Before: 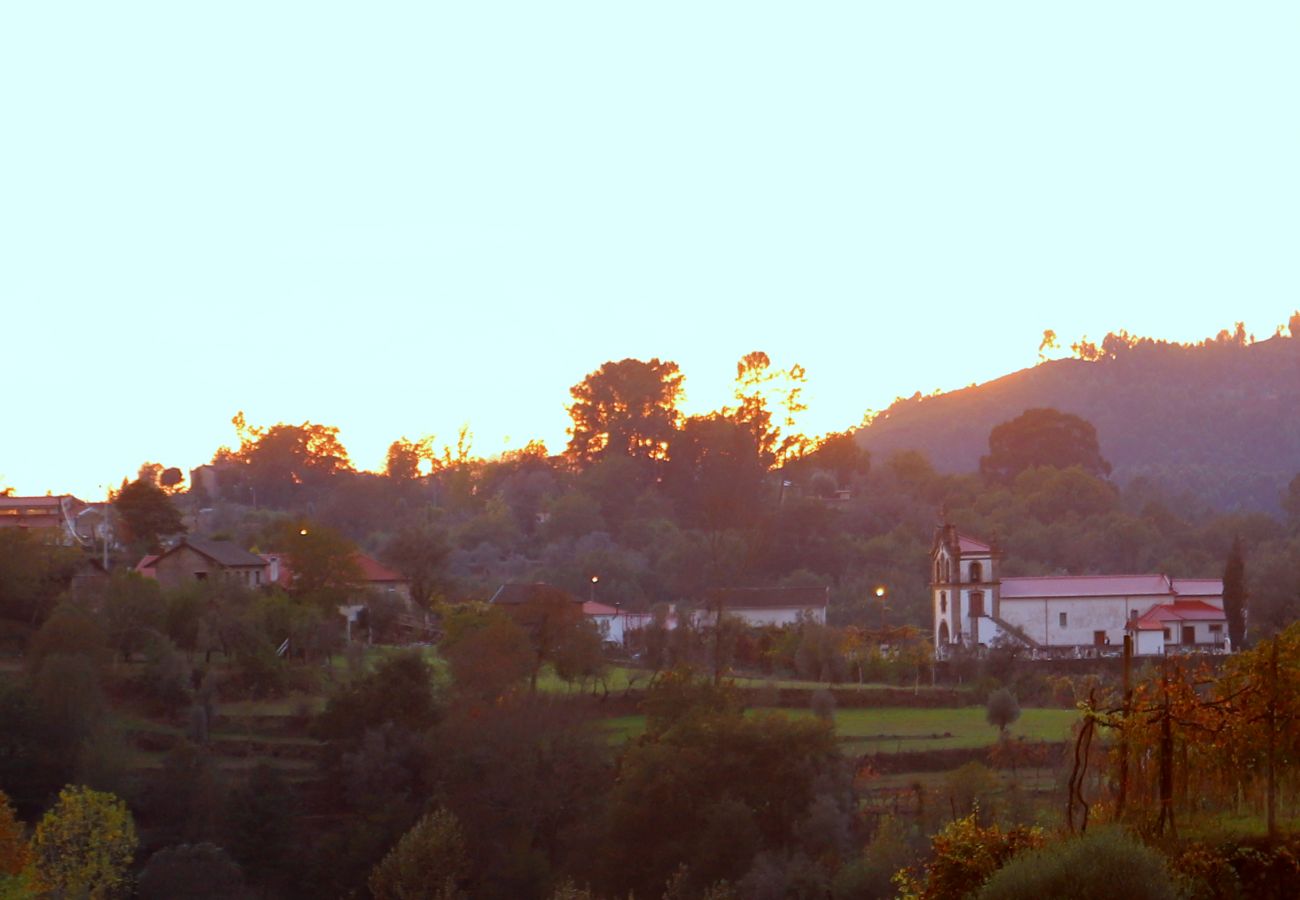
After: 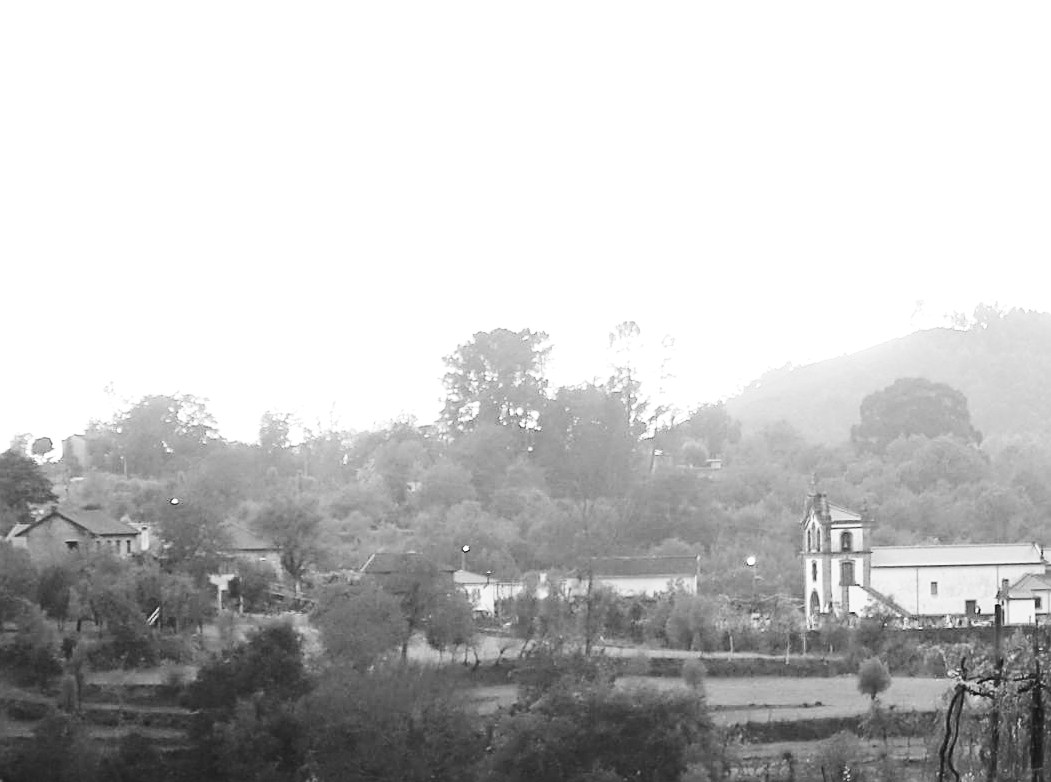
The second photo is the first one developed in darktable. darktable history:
crop: left 9.929%, top 3.475%, right 9.188%, bottom 9.529%
contrast brightness saturation: contrast 0.2, brightness 0.16, saturation 0.22
exposure: black level correction 0, exposure 0.7 EV, compensate exposure bias true, compensate highlight preservation false
sharpen: on, module defaults
color contrast: green-magenta contrast 0.85, blue-yellow contrast 1.25, unbound 0
monochrome: on, module defaults
base curve: curves: ch0 [(0, 0) (0.028, 0.03) (0.121, 0.232) (0.46, 0.748) (0.859, 0.968) (1, 1)], preserve colors none
